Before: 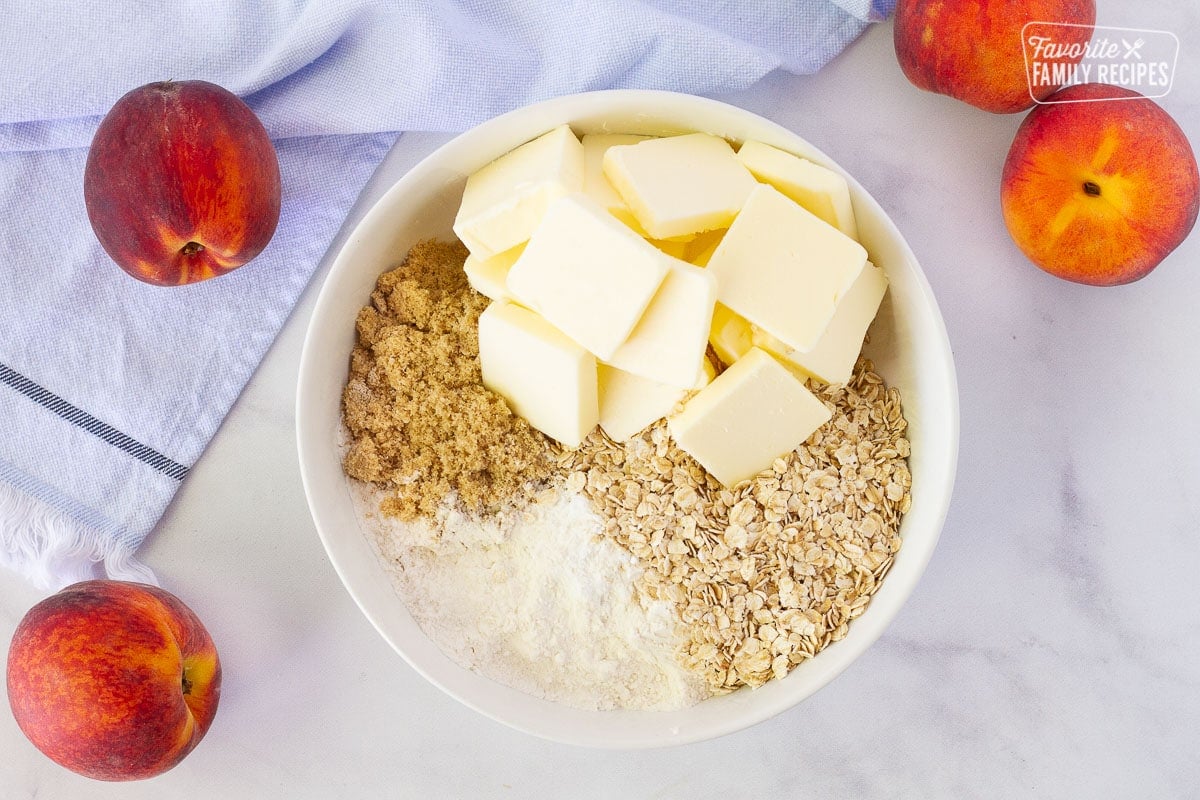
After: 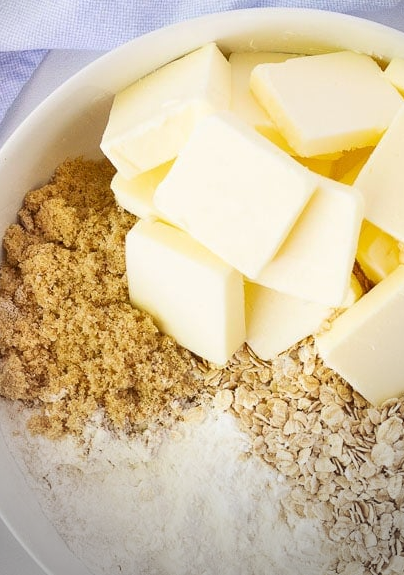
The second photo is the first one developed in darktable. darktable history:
vignetting: fall-off radius 61.07%, center (-0.051, -0.357)
crop and rotate: left 29.475%, top 10.271%, right 36.823%, bottom 17.737%
